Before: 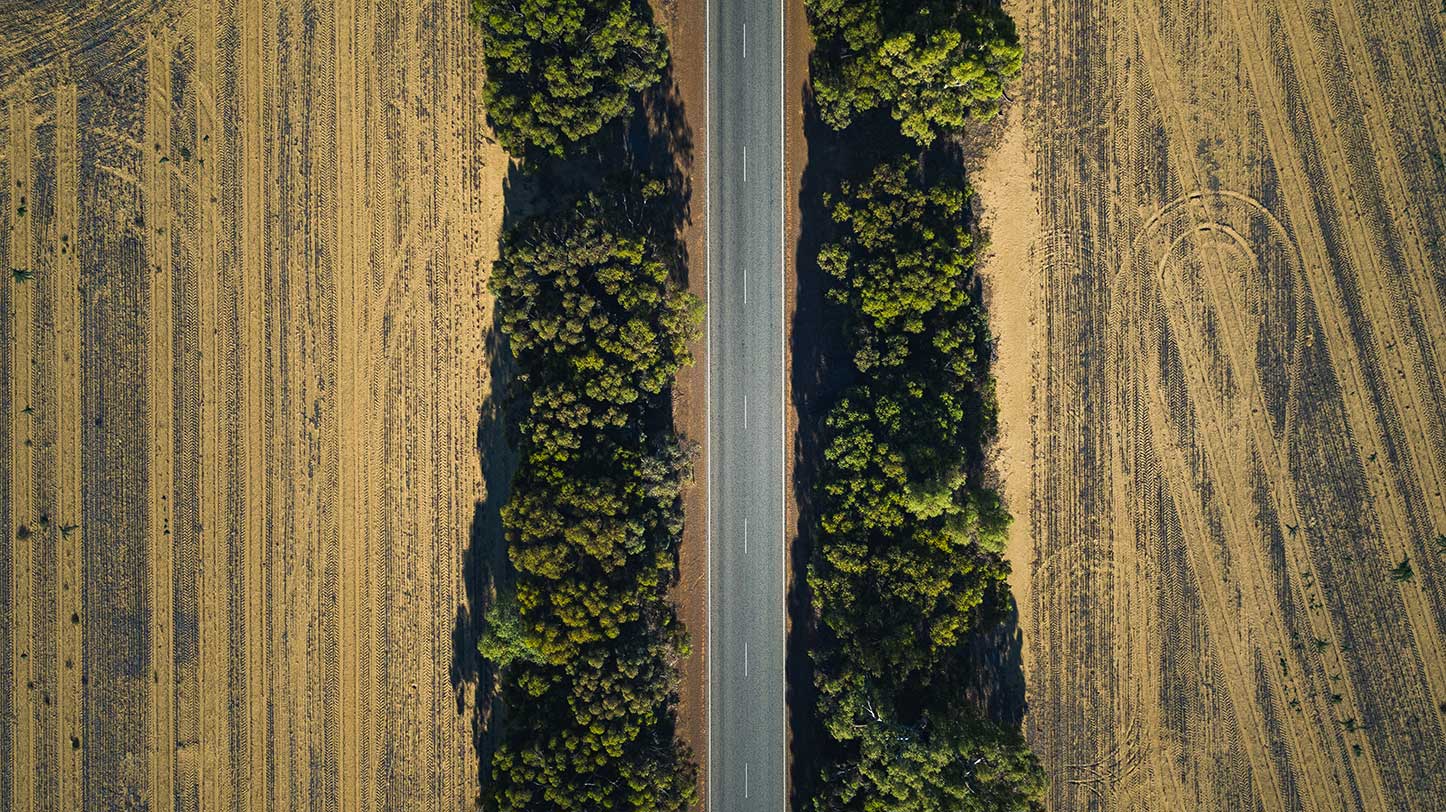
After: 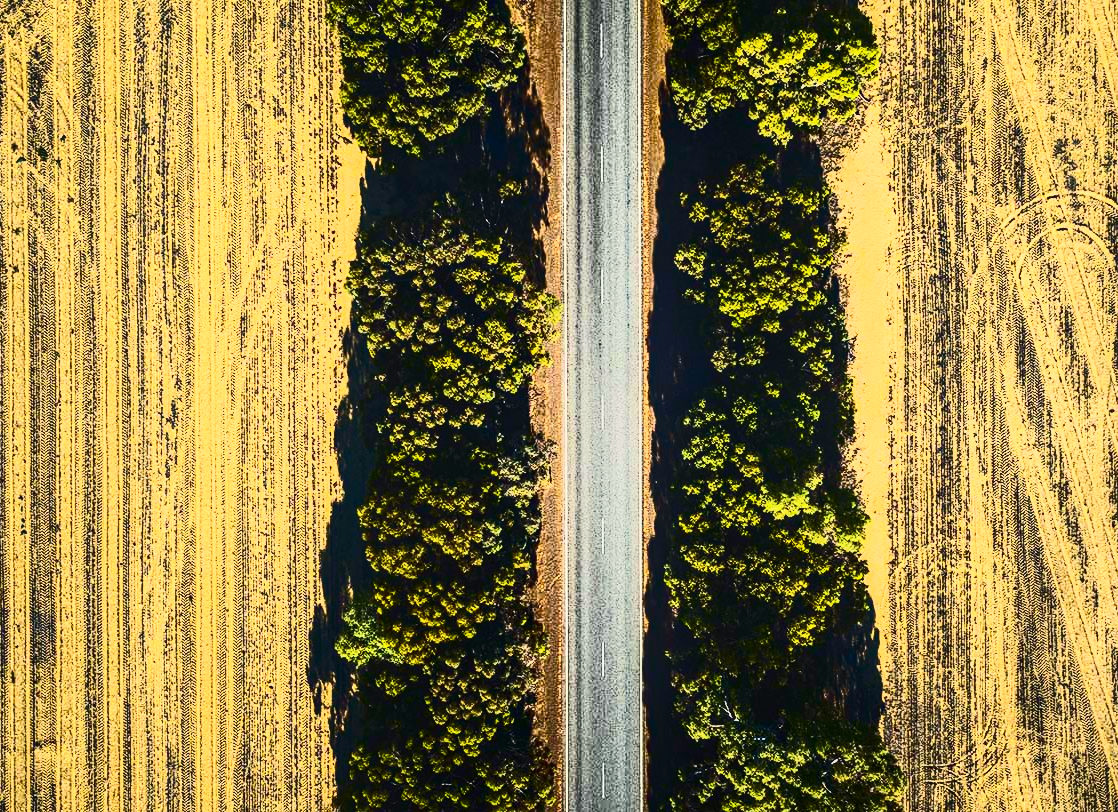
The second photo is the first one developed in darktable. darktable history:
color calibration: illuminant same as pipeline (D50), adaptation XYZ, x 0.346, y 0.358, temperature 5004.11 K
color balance rgb: power › chroma 0.664%, power › hue 60°, highlights gain › chroma 1.079%, highlights gain › hue 69.66°, perceptual saturation grading › global saturation 25.372%, perceptual brilliance grading › mid-tones 9.466%, perceptual brilliance grading › shadows 14.588%, global vibrance 21.42%
crop: left 9.895%, right 12.768%
local contrast: on, module defaults
contrast brightness saturation: contrast 0.918, brightness 0.199
